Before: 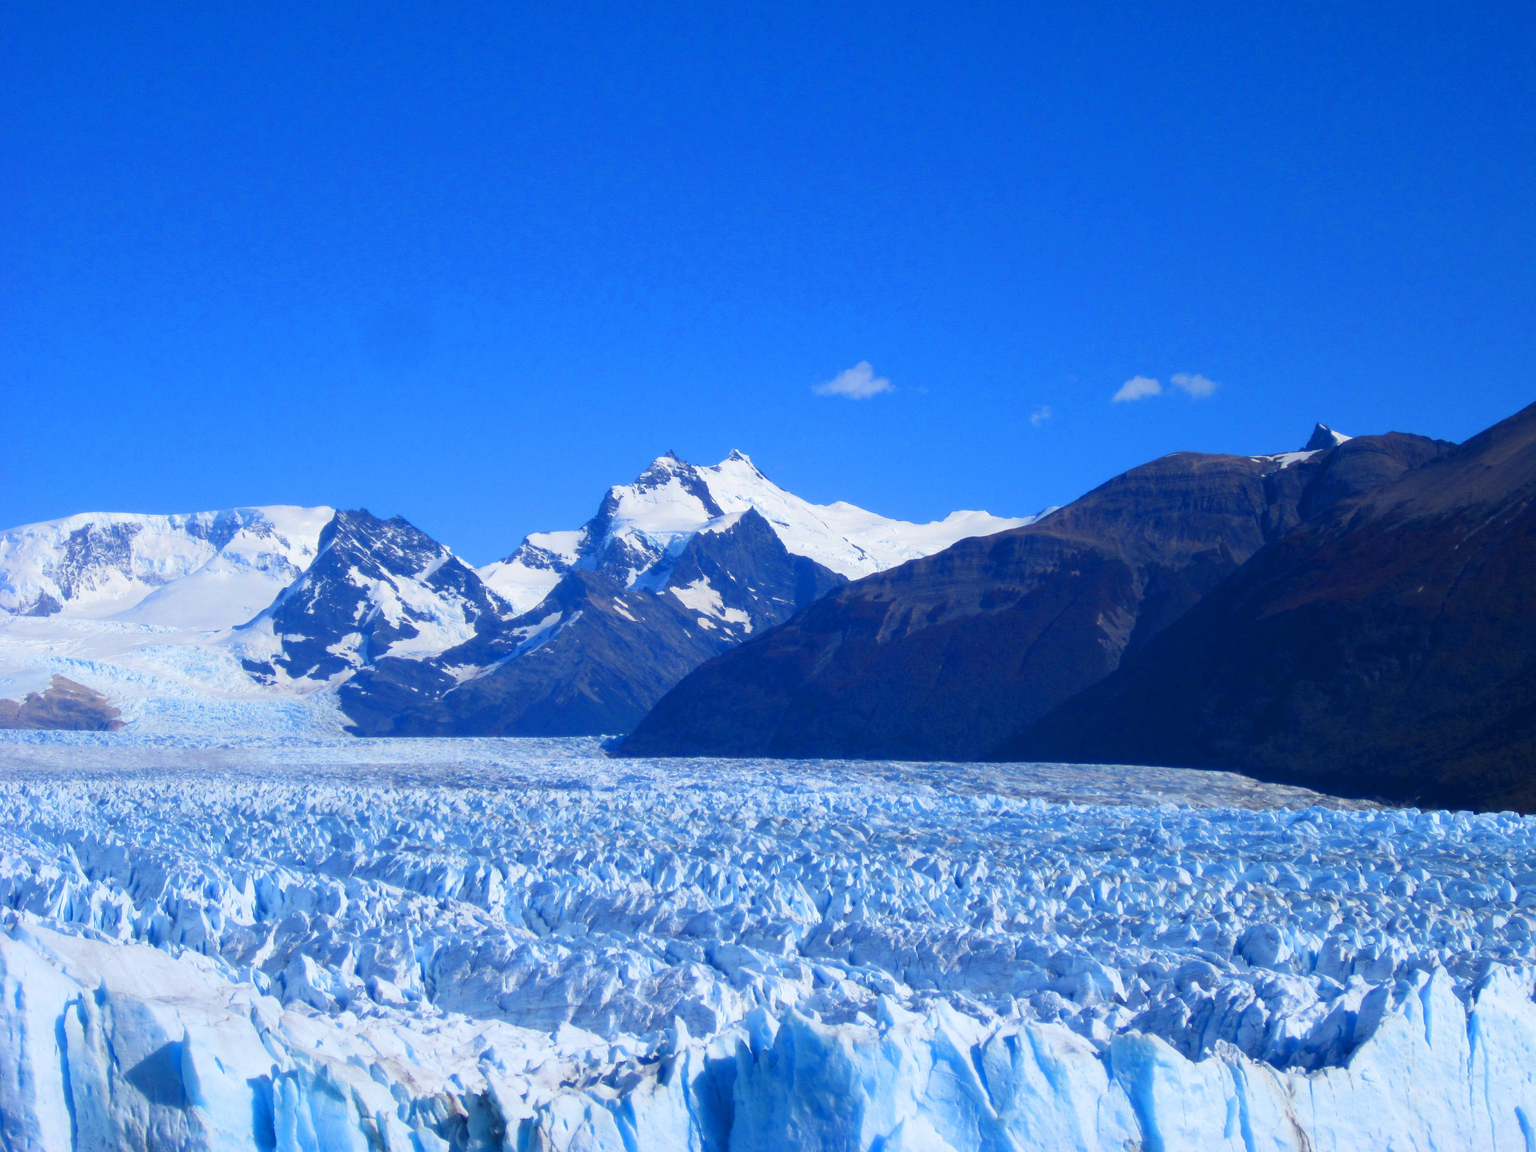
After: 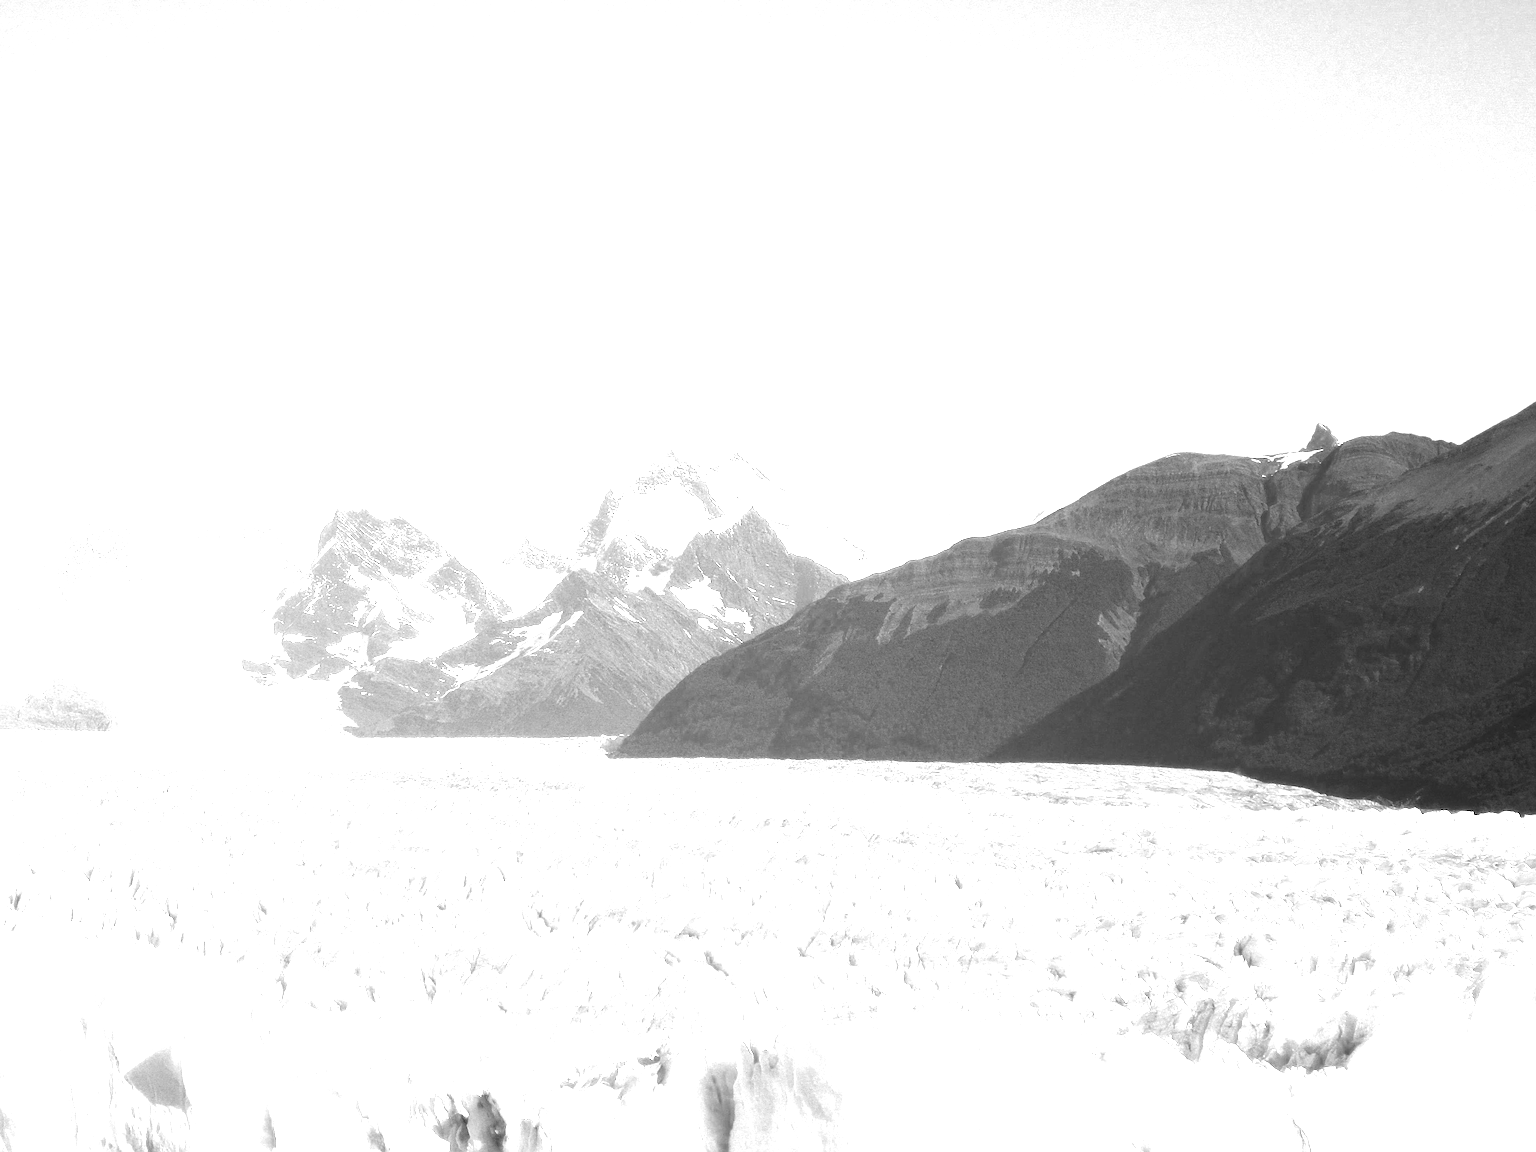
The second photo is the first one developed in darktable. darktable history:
sharpen: on, module defaults
exposure: black level correction 0, exposure 0.891 EV, compensate highlight preservation false
local contrast: highlights 100%, shadows 98%, detail 119%, midtone range 0.2
color zones: curves: ch0 [(0, 0.613) (0.01, 0.613) (0.245, 0.448) (0.498, 0.529) (0.642, 0.665) (0.879, 0.777) (0.99, 0.613)]; ch1 [(0, 0) (0.143, 0) (0.286, 0) (0.429, 0) (0.571, 0) (0.714, 0) (0.857, 0)]
